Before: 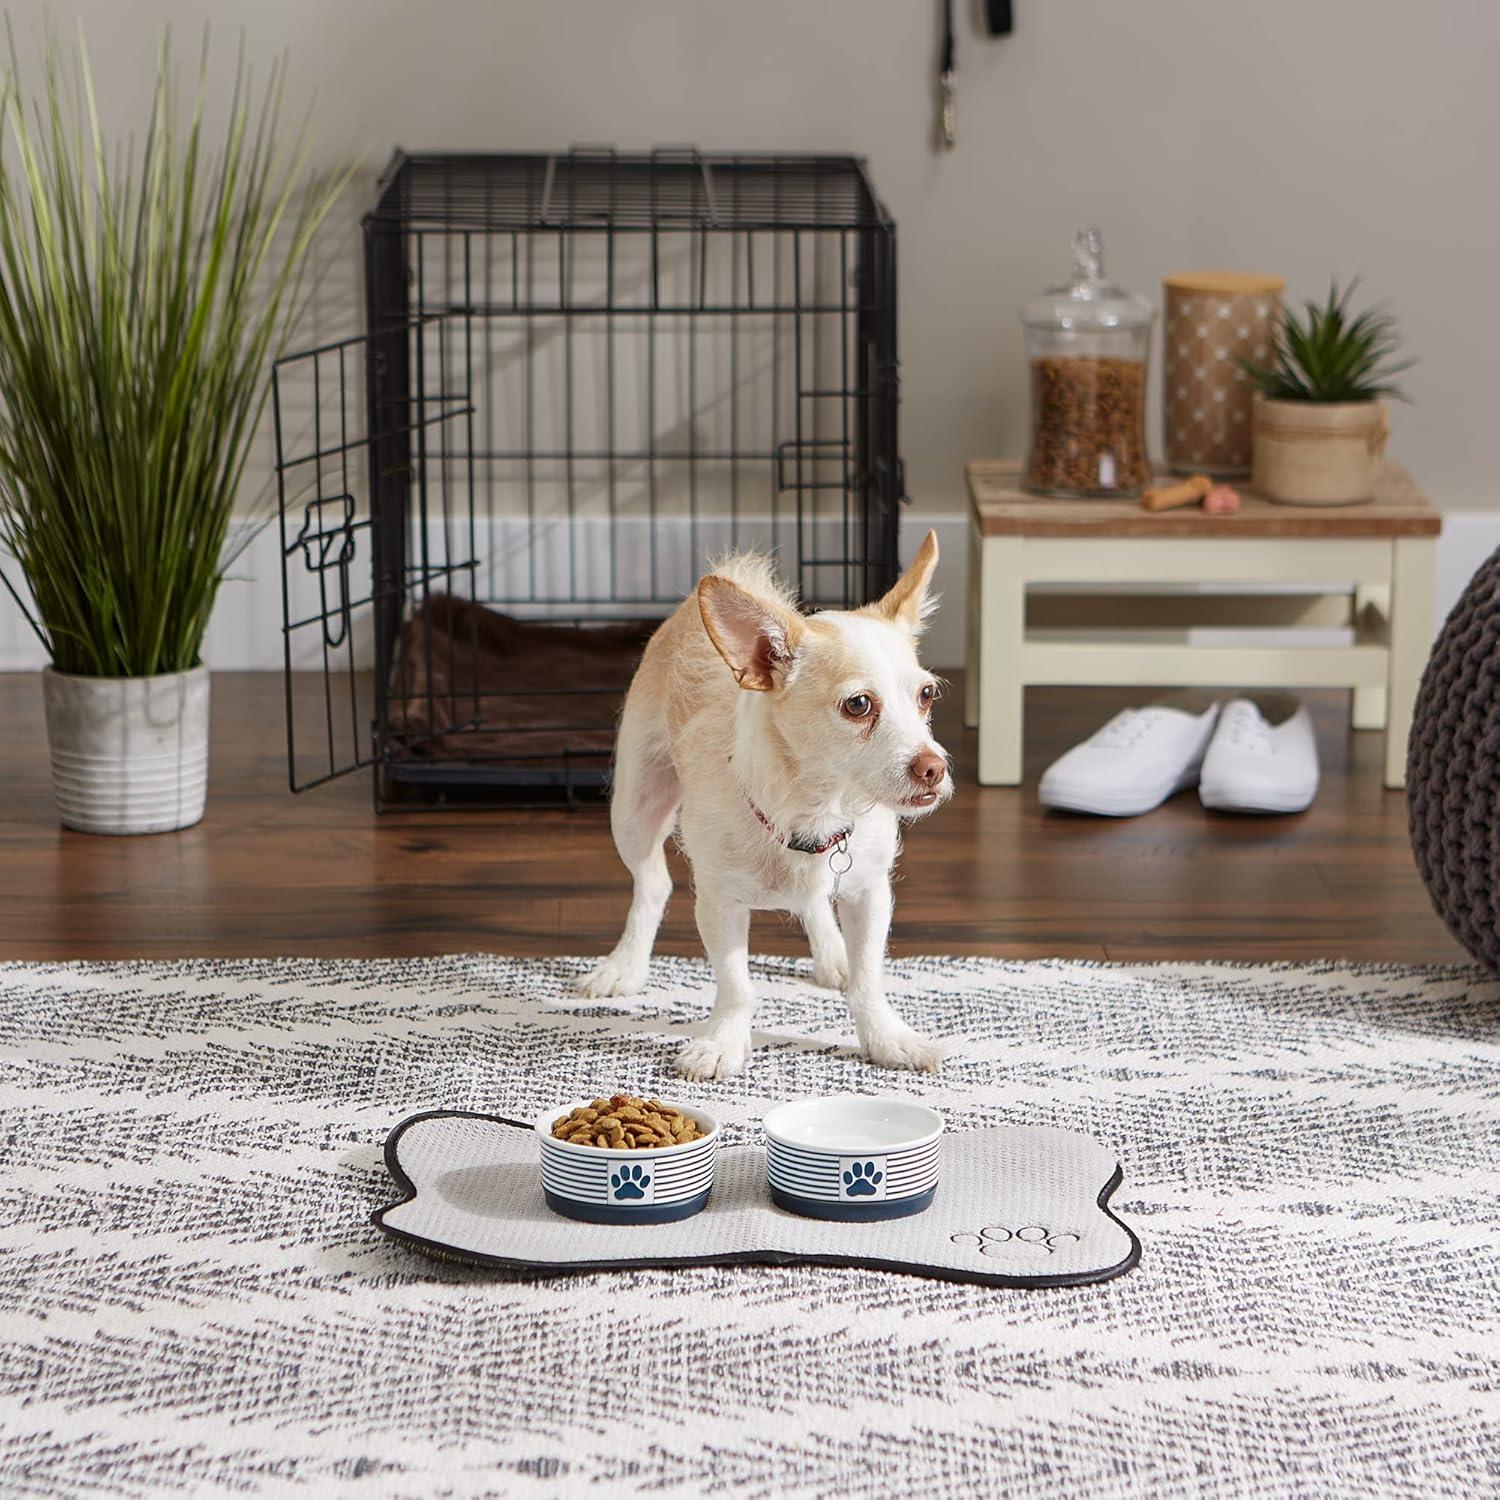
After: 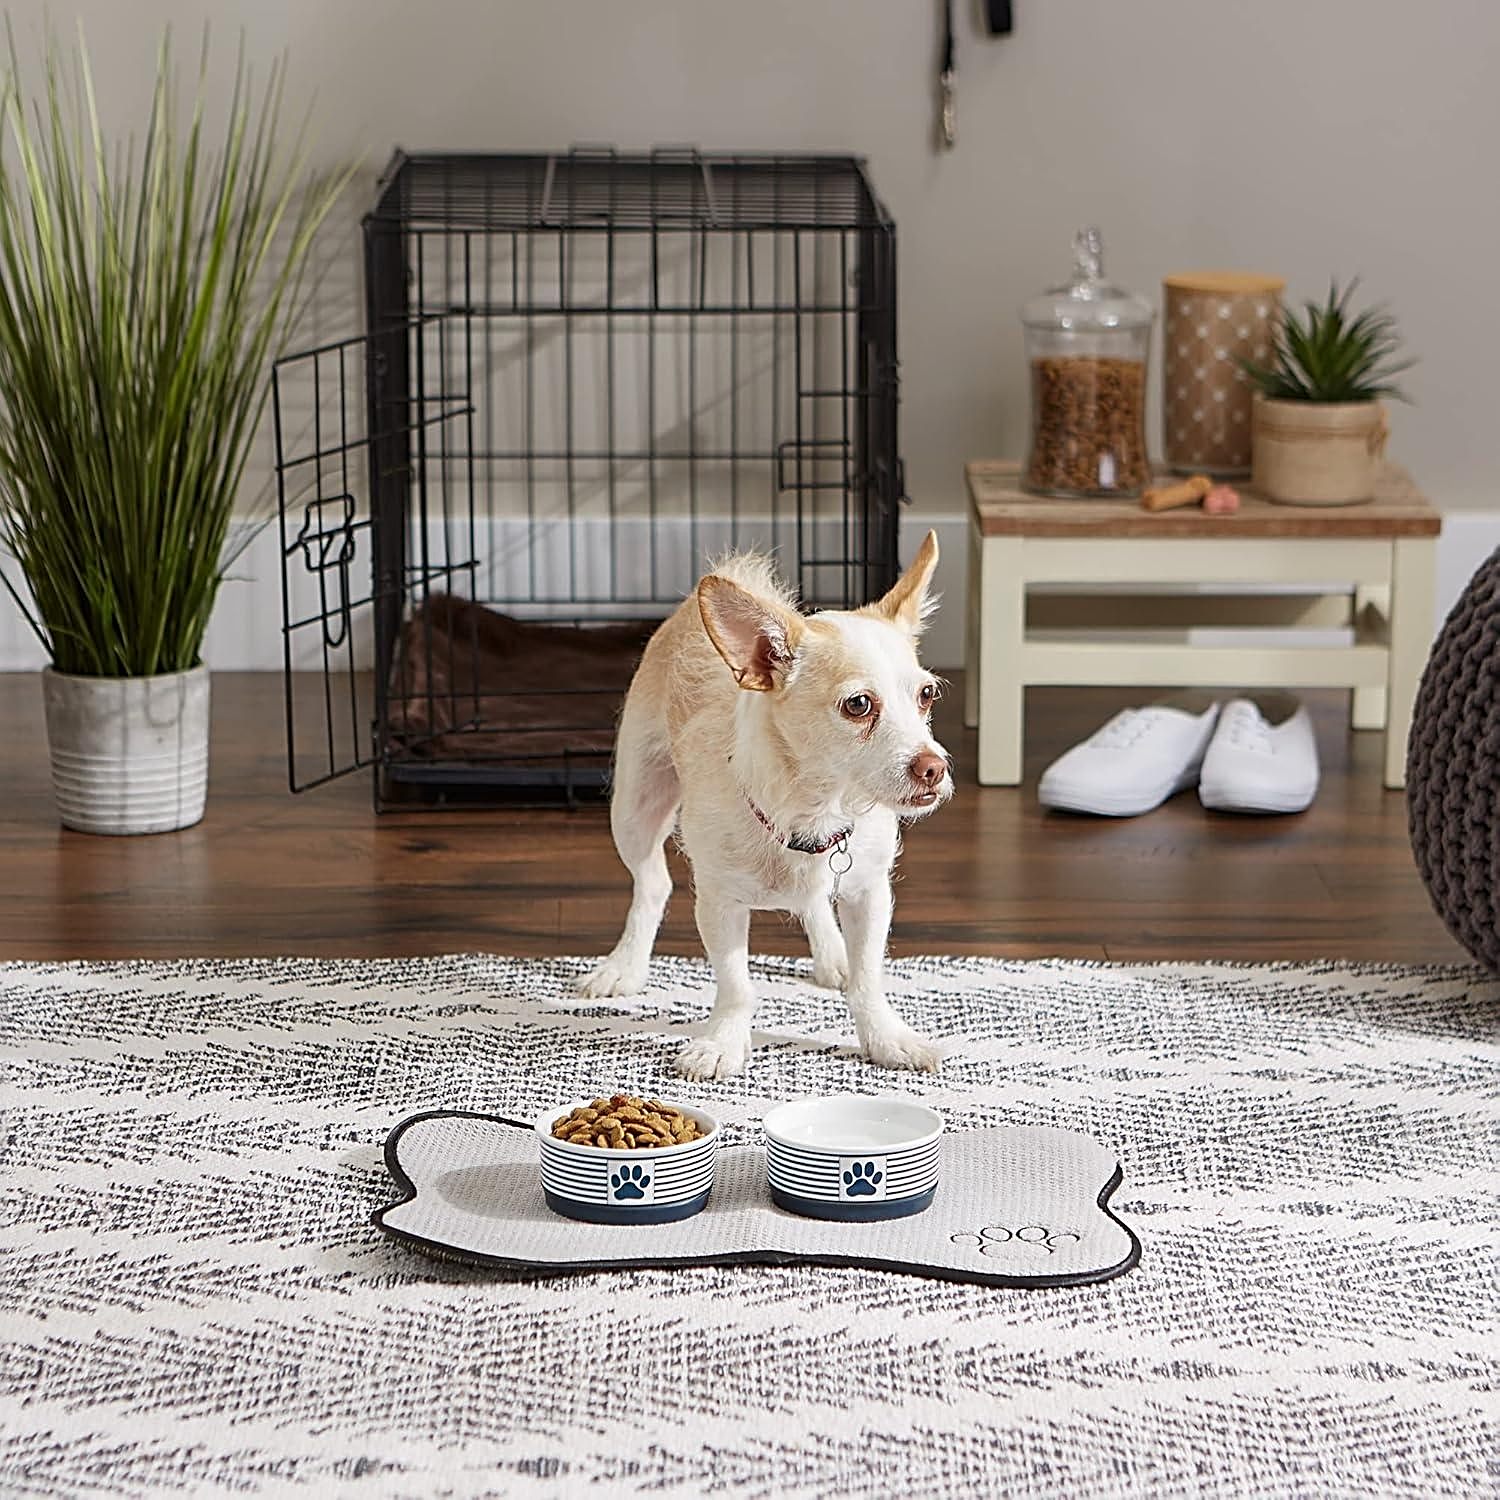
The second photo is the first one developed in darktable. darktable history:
tone equalizer: on, module defaults
sharpen: radius 2.65, amount 0.662
